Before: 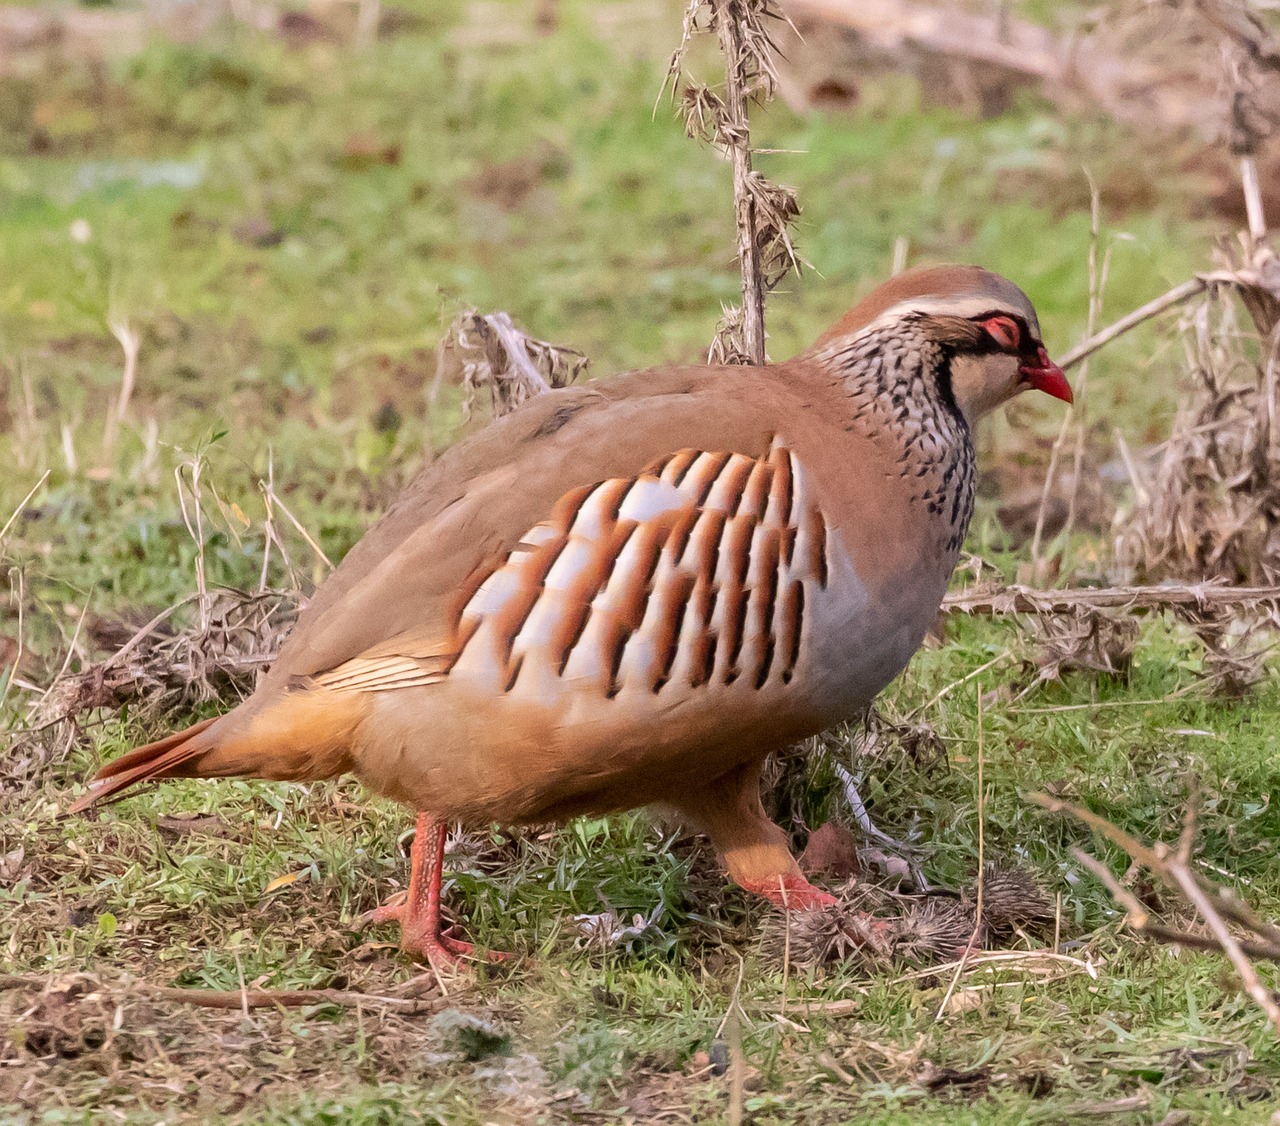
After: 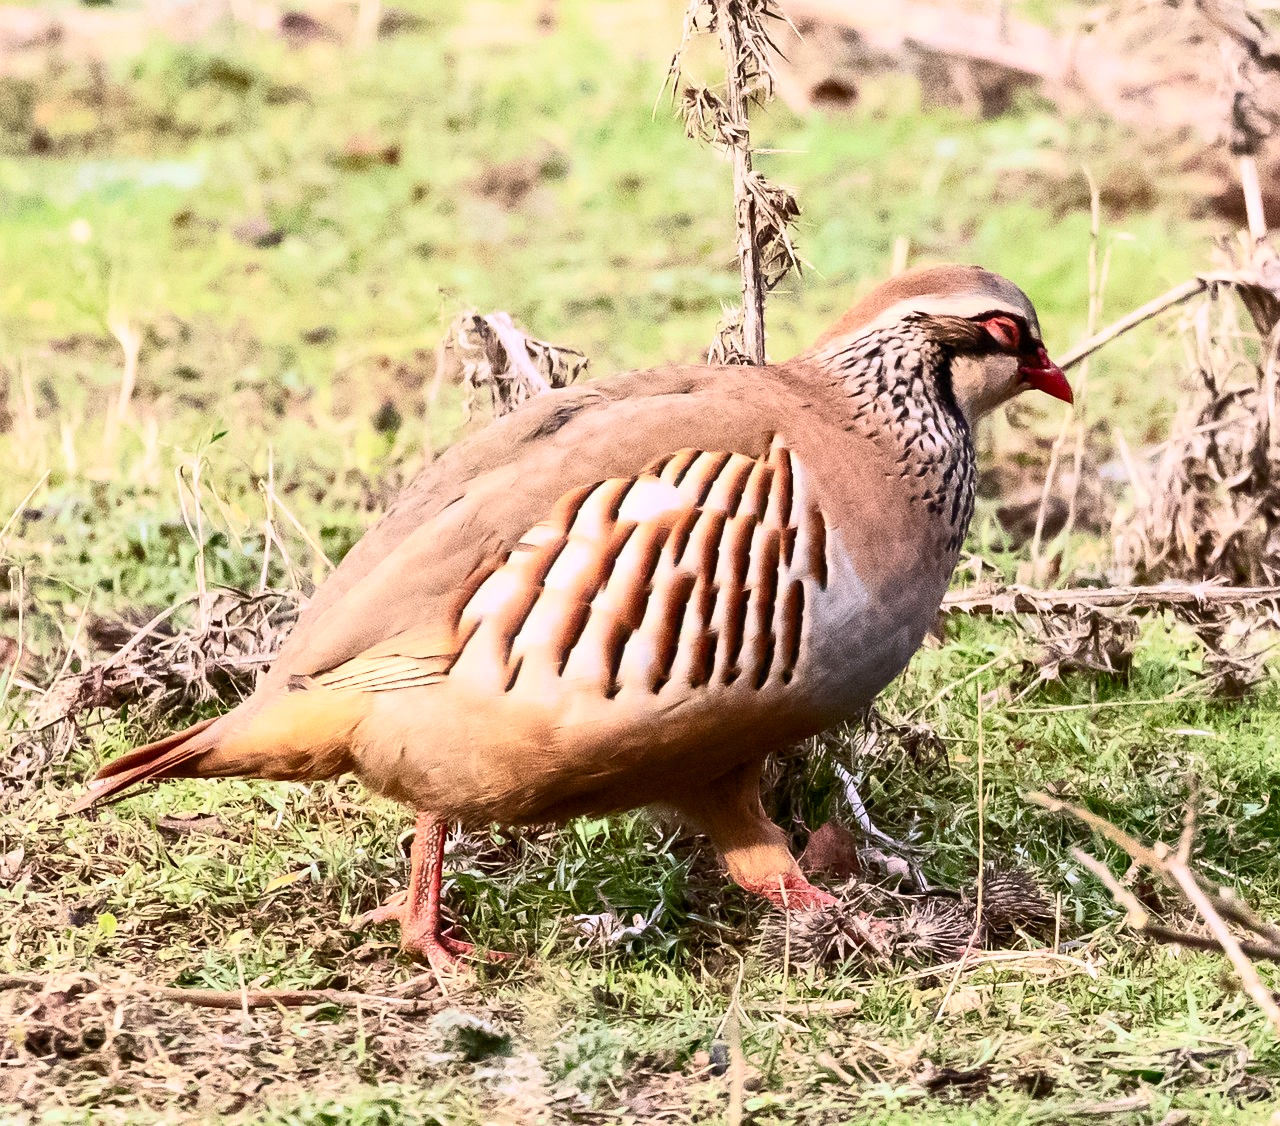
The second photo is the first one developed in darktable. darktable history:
exposure: black level correction 0.001, exposure -0.2 EV, compensate highlight preservation false
contrast brightness saturation: contrast 0.62, brightness 0.34, saturation 0.14
